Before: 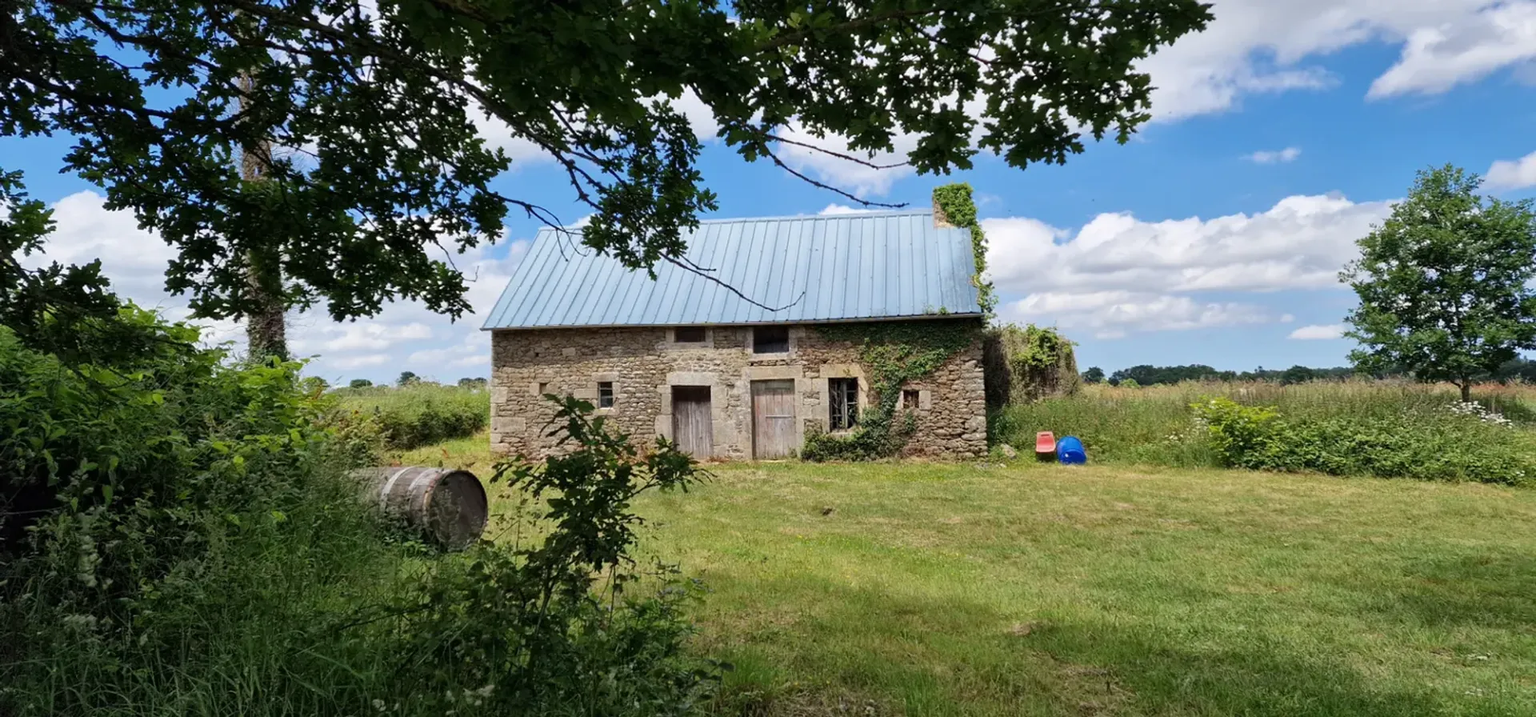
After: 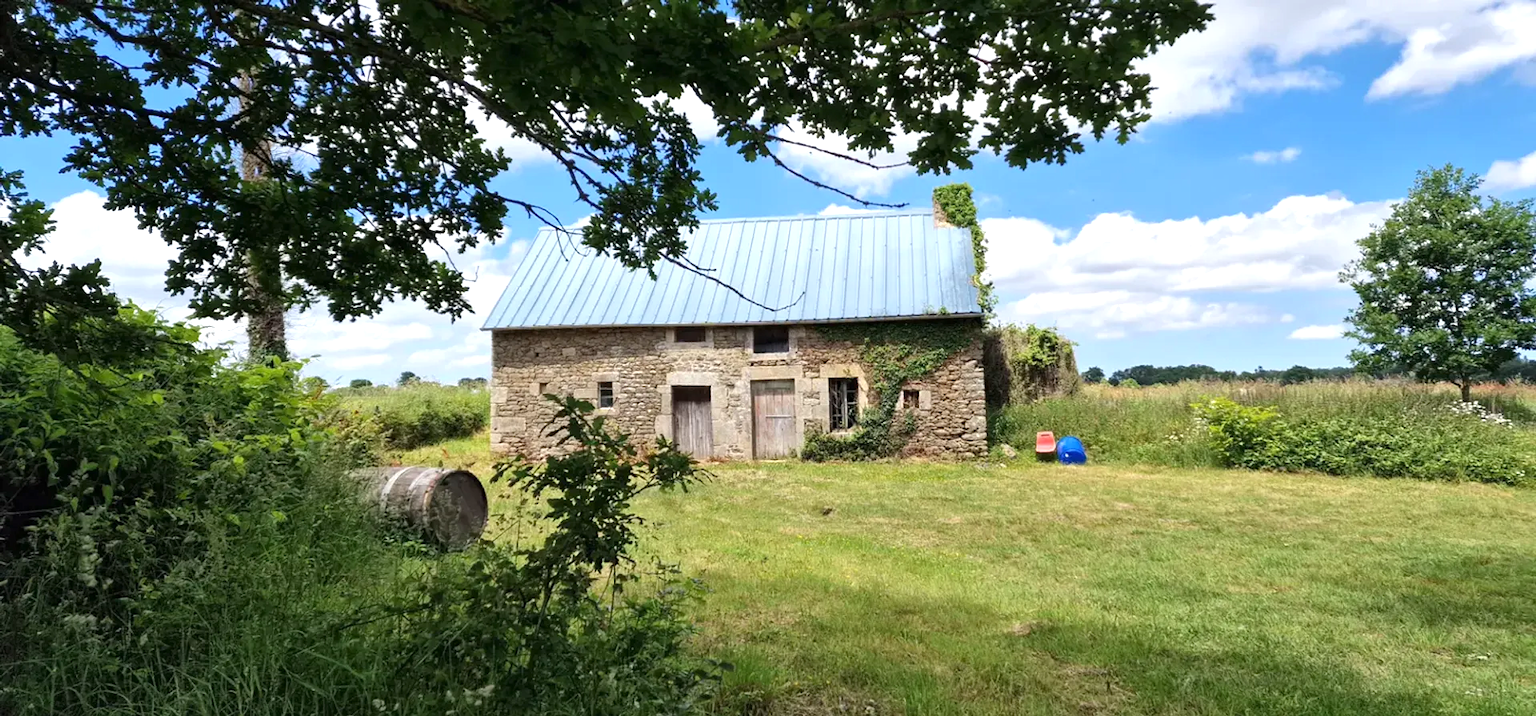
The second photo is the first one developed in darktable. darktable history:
exposure: exposure 0.571 EV, compensate exposure bias true, compensate highlight preservation false
